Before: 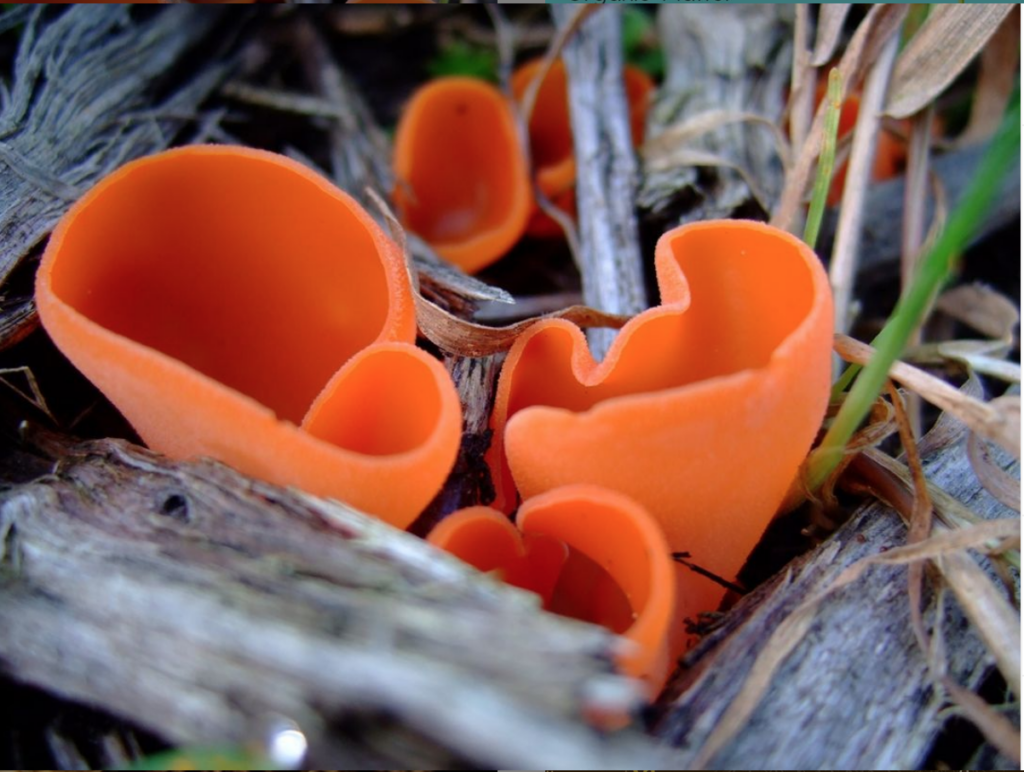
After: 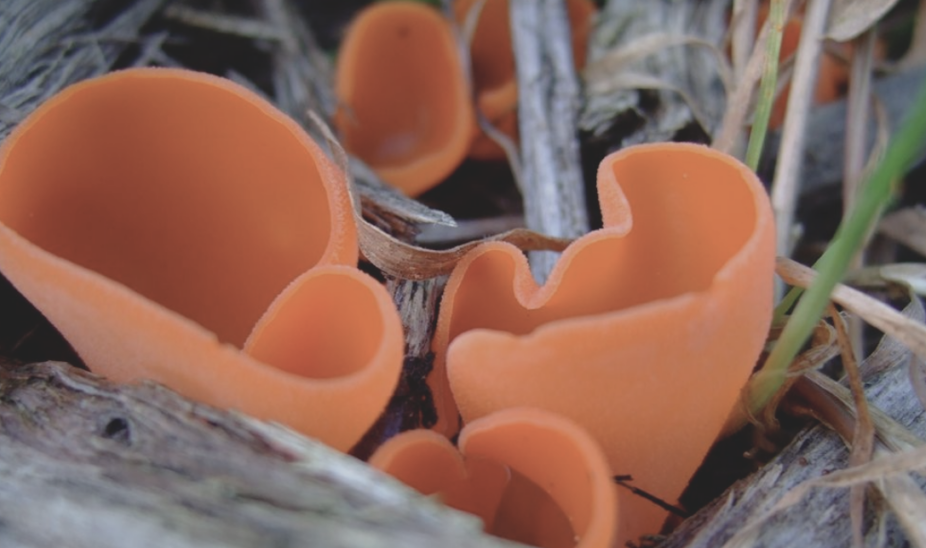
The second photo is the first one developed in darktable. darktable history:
contrast brightness saturation: contrast -0.253, saturation -0.423
crop: left 5.756%, top 10.004%, right 3.733%, bottom 18.946%
